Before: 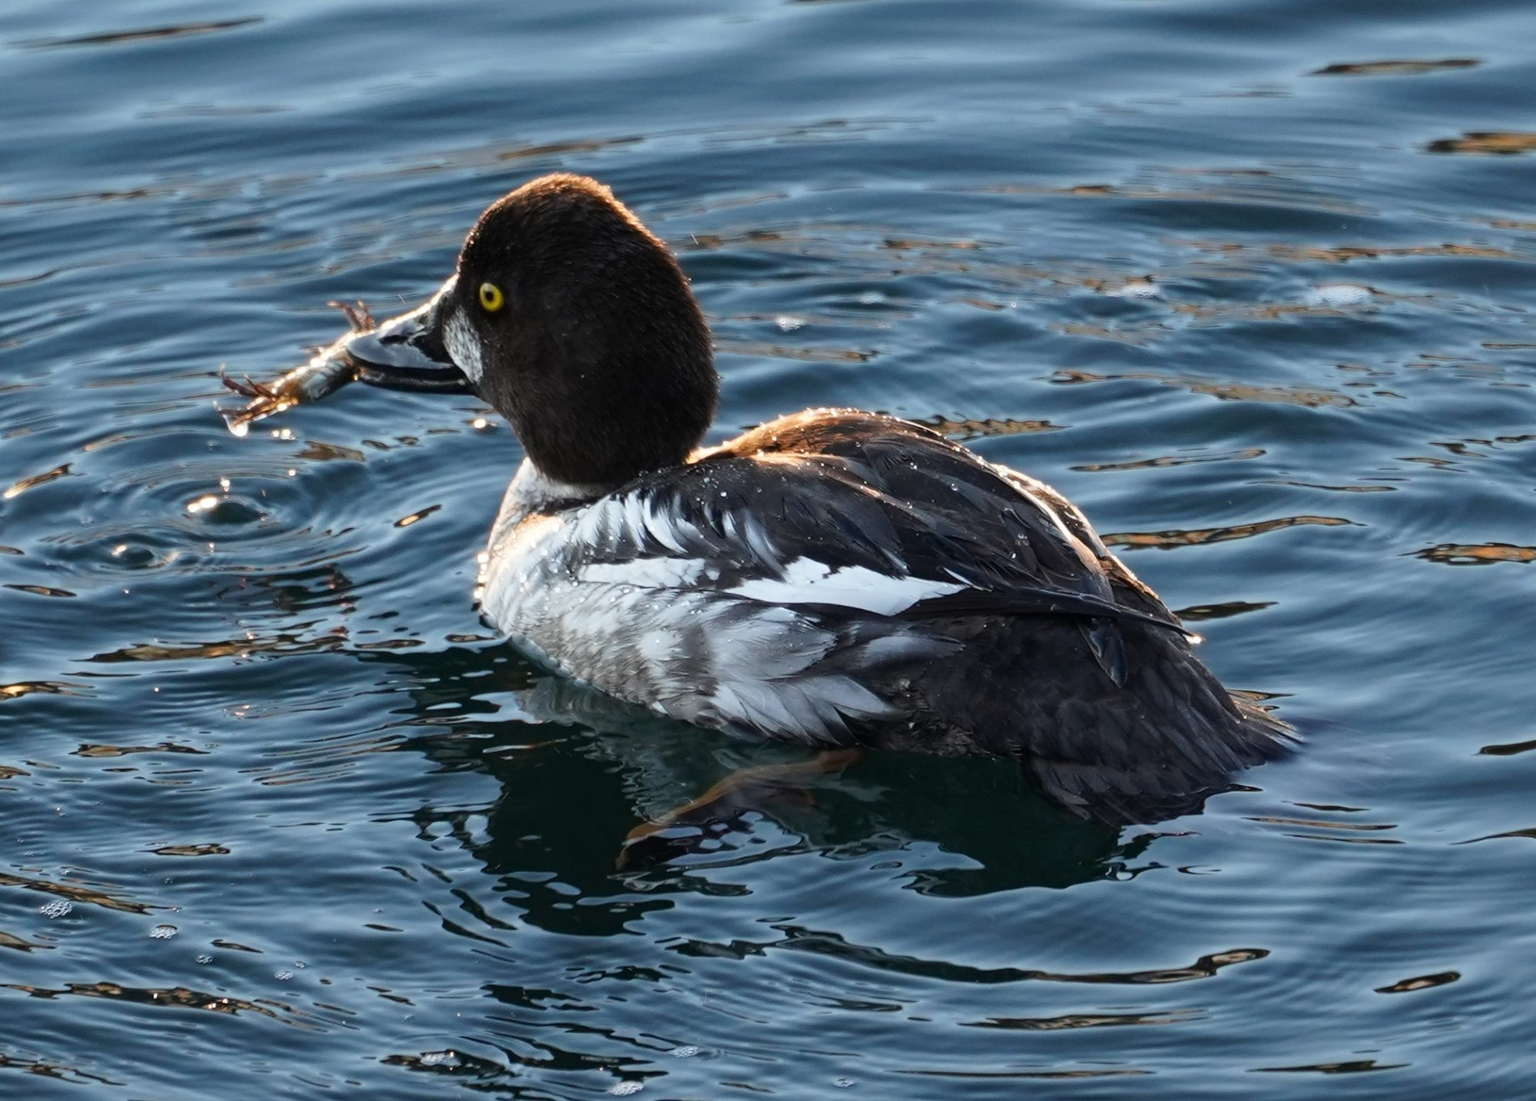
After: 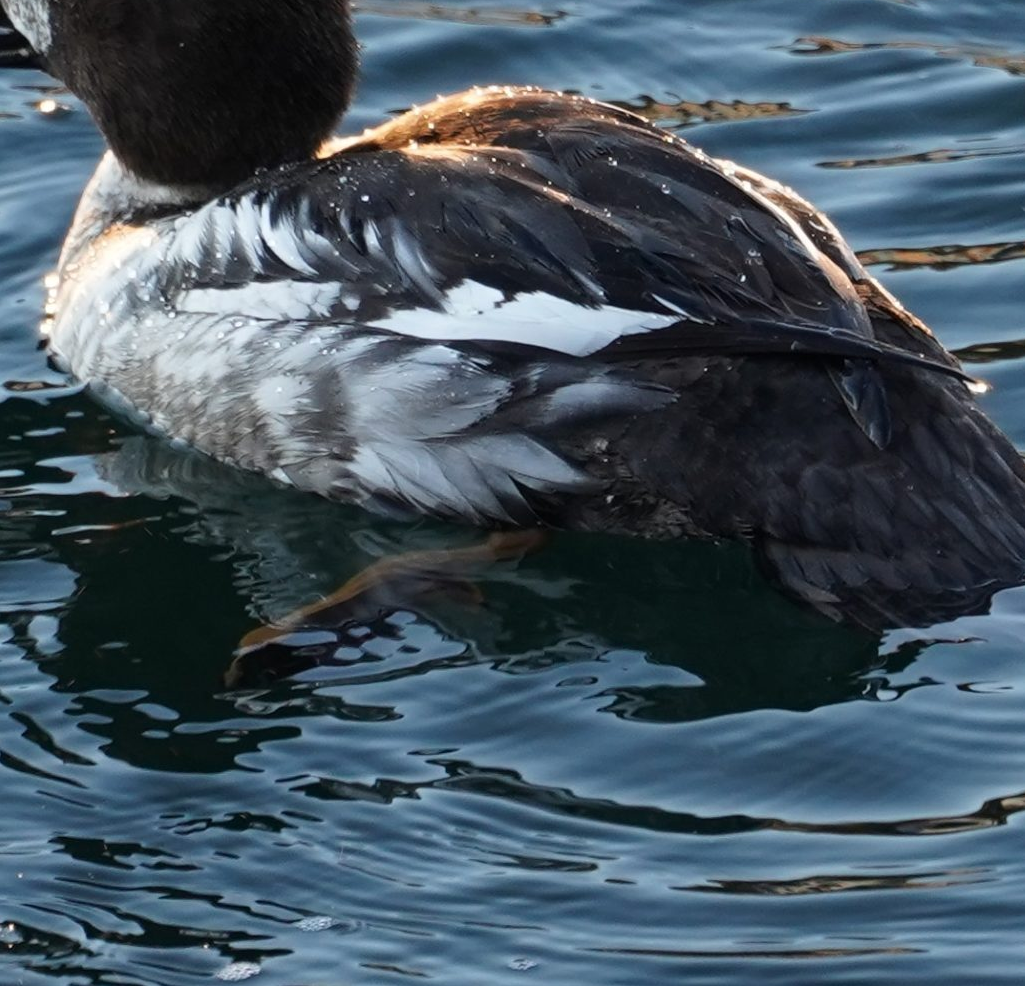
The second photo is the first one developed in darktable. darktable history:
crop and rotate: left 28.875%, top 31.147%, right 19.833%
